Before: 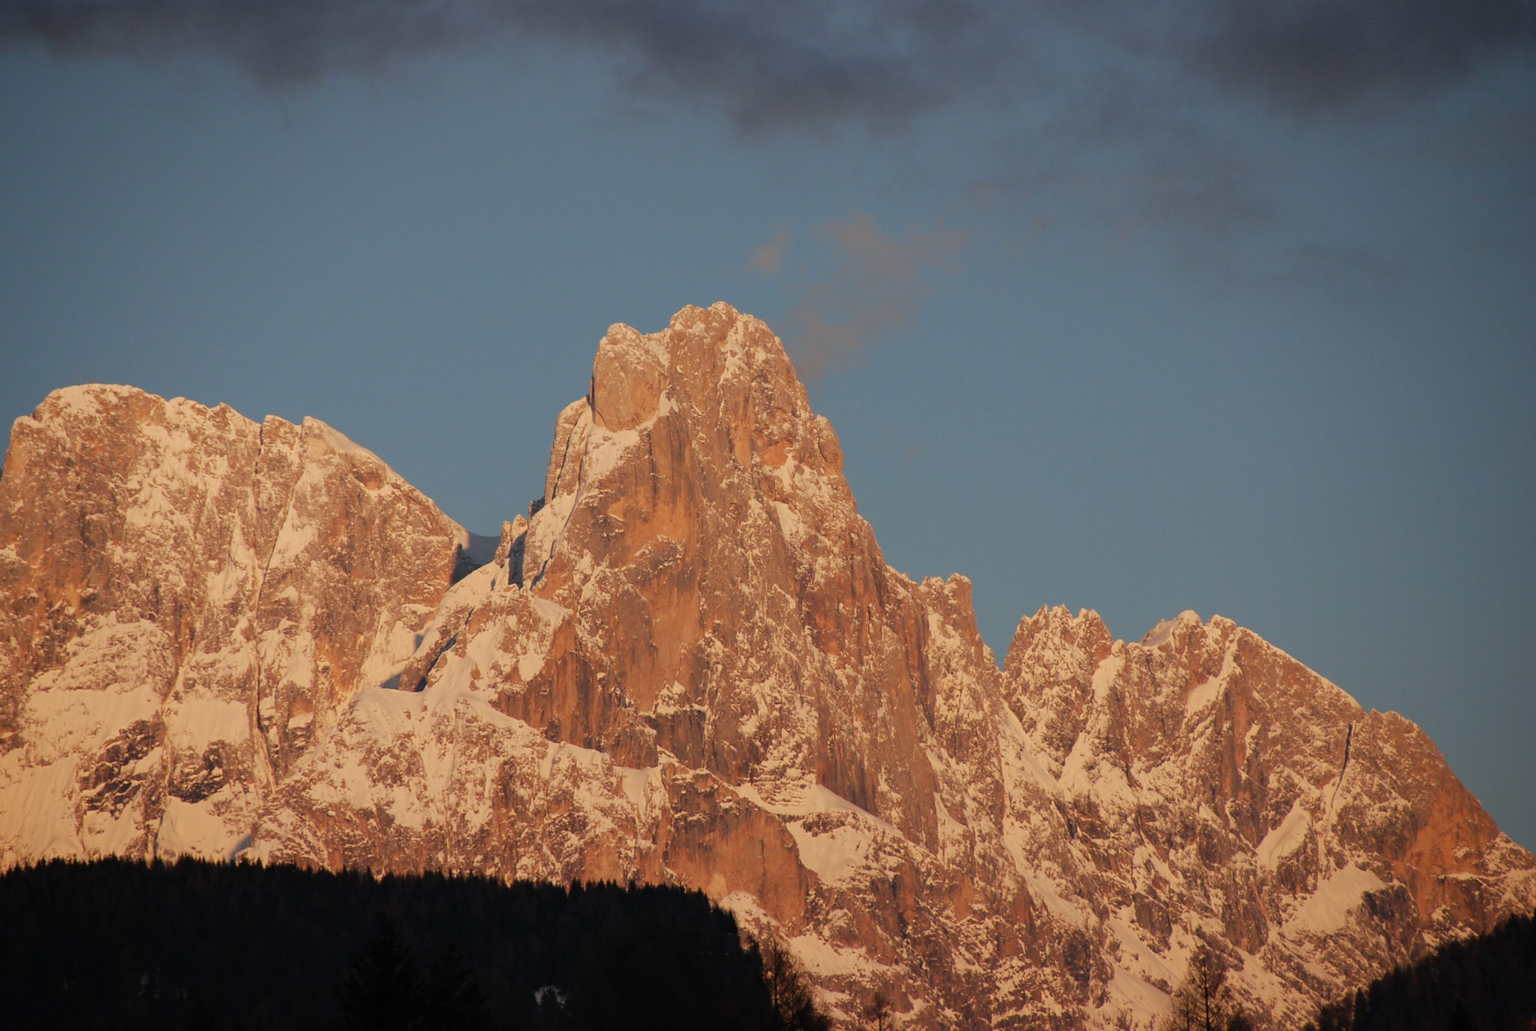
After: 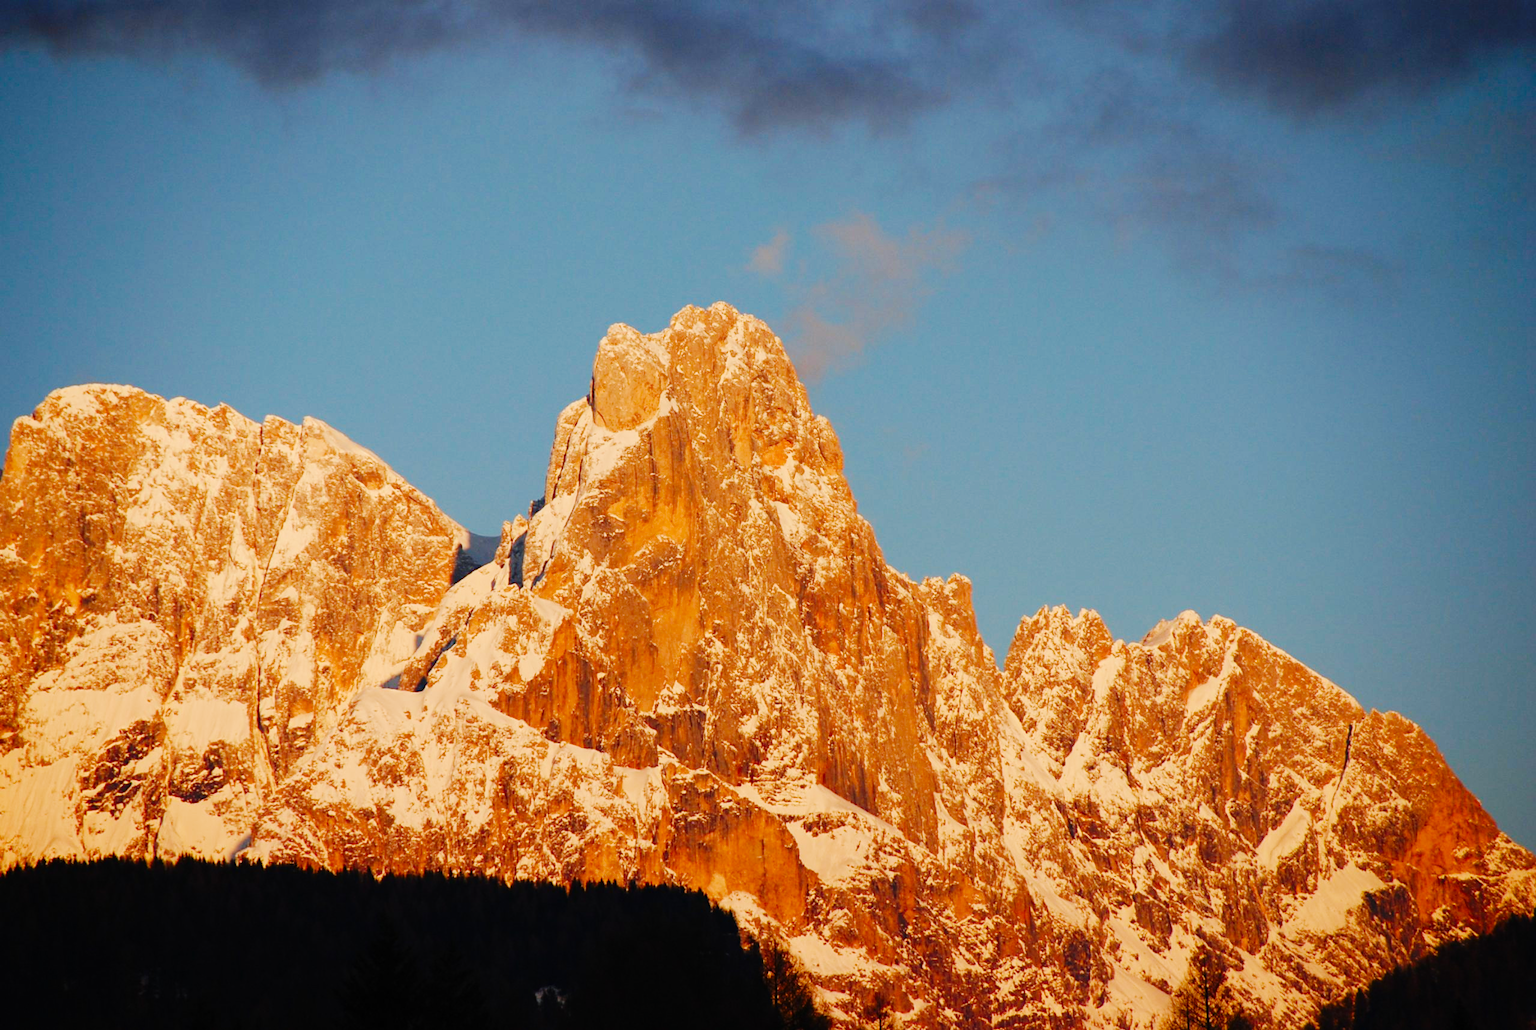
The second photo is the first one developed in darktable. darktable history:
color balance rgb: perceptual saturation grading › global saturation 20%, perceptual saturation grading › highlights -25%, perceptual saturation grading › shadows 50%
contrast brightness saturation: contrast 0.1, brightness 0.02, saturation 0.02
base curve: curves: ch0 [(0, 0) (0.036, 0.025) (0.121, 0.166) (0.206, 0.329) (0.605, 0.79) (1, 1)], preserve colors none
white balance: red 0.986, blue 1.01
